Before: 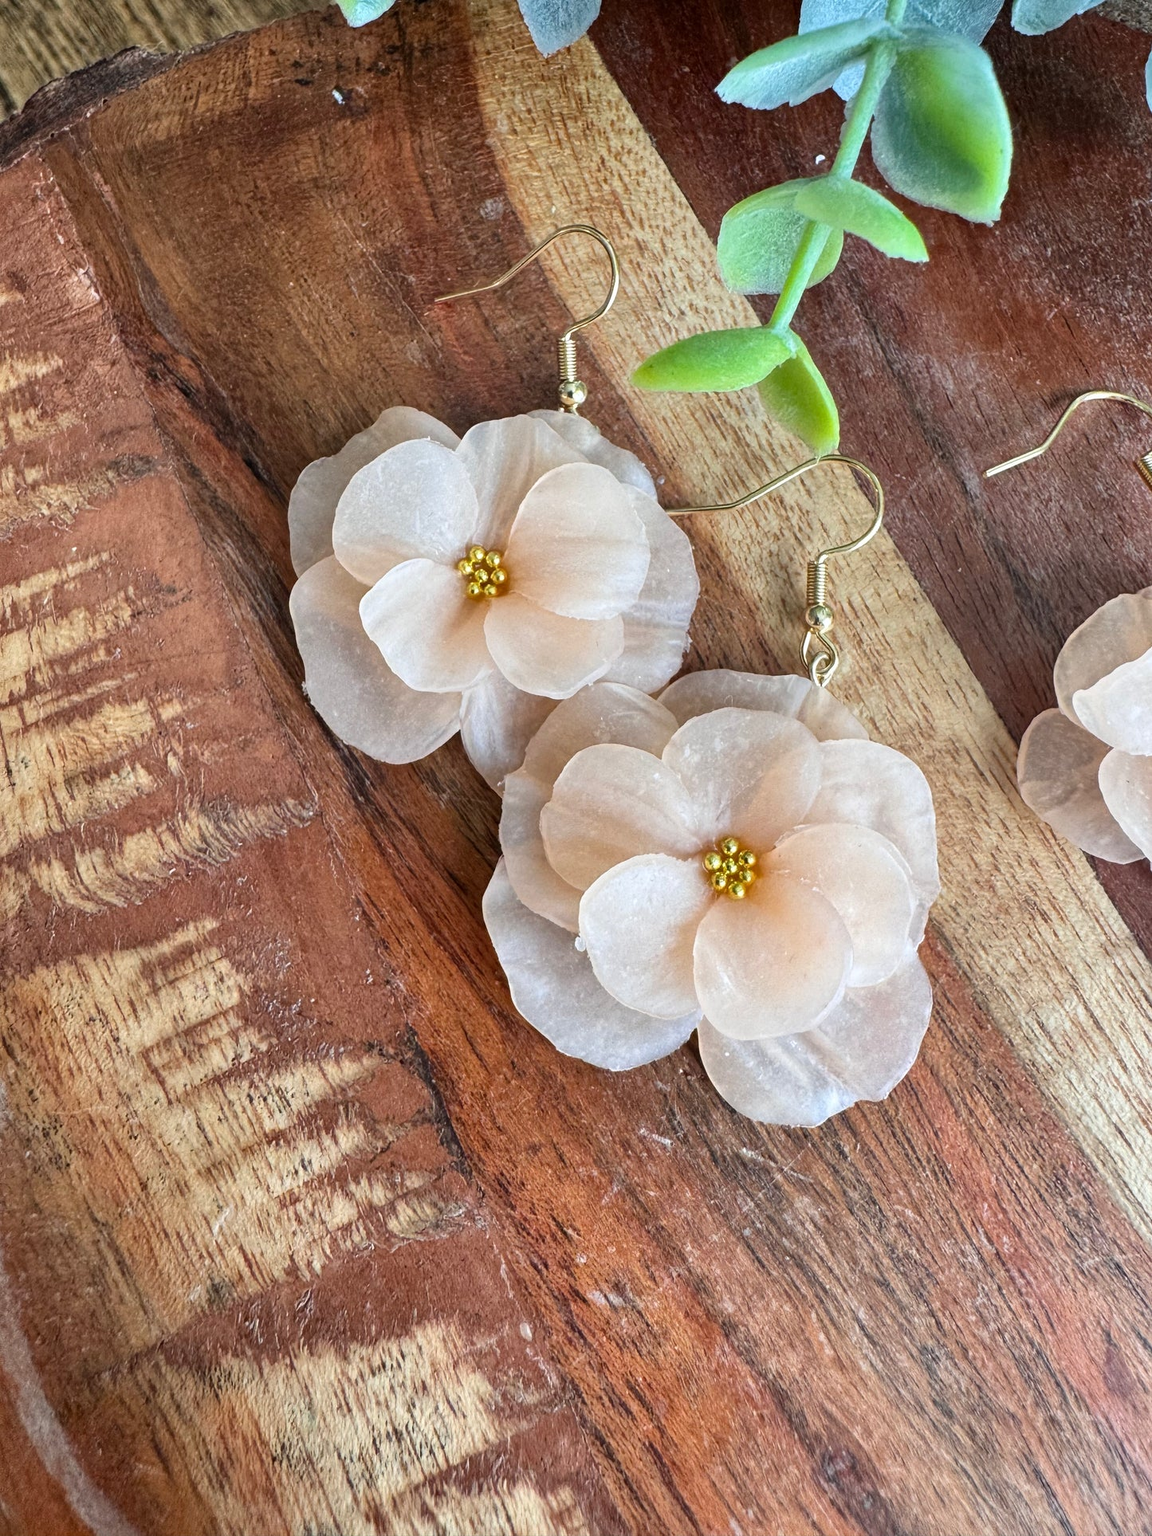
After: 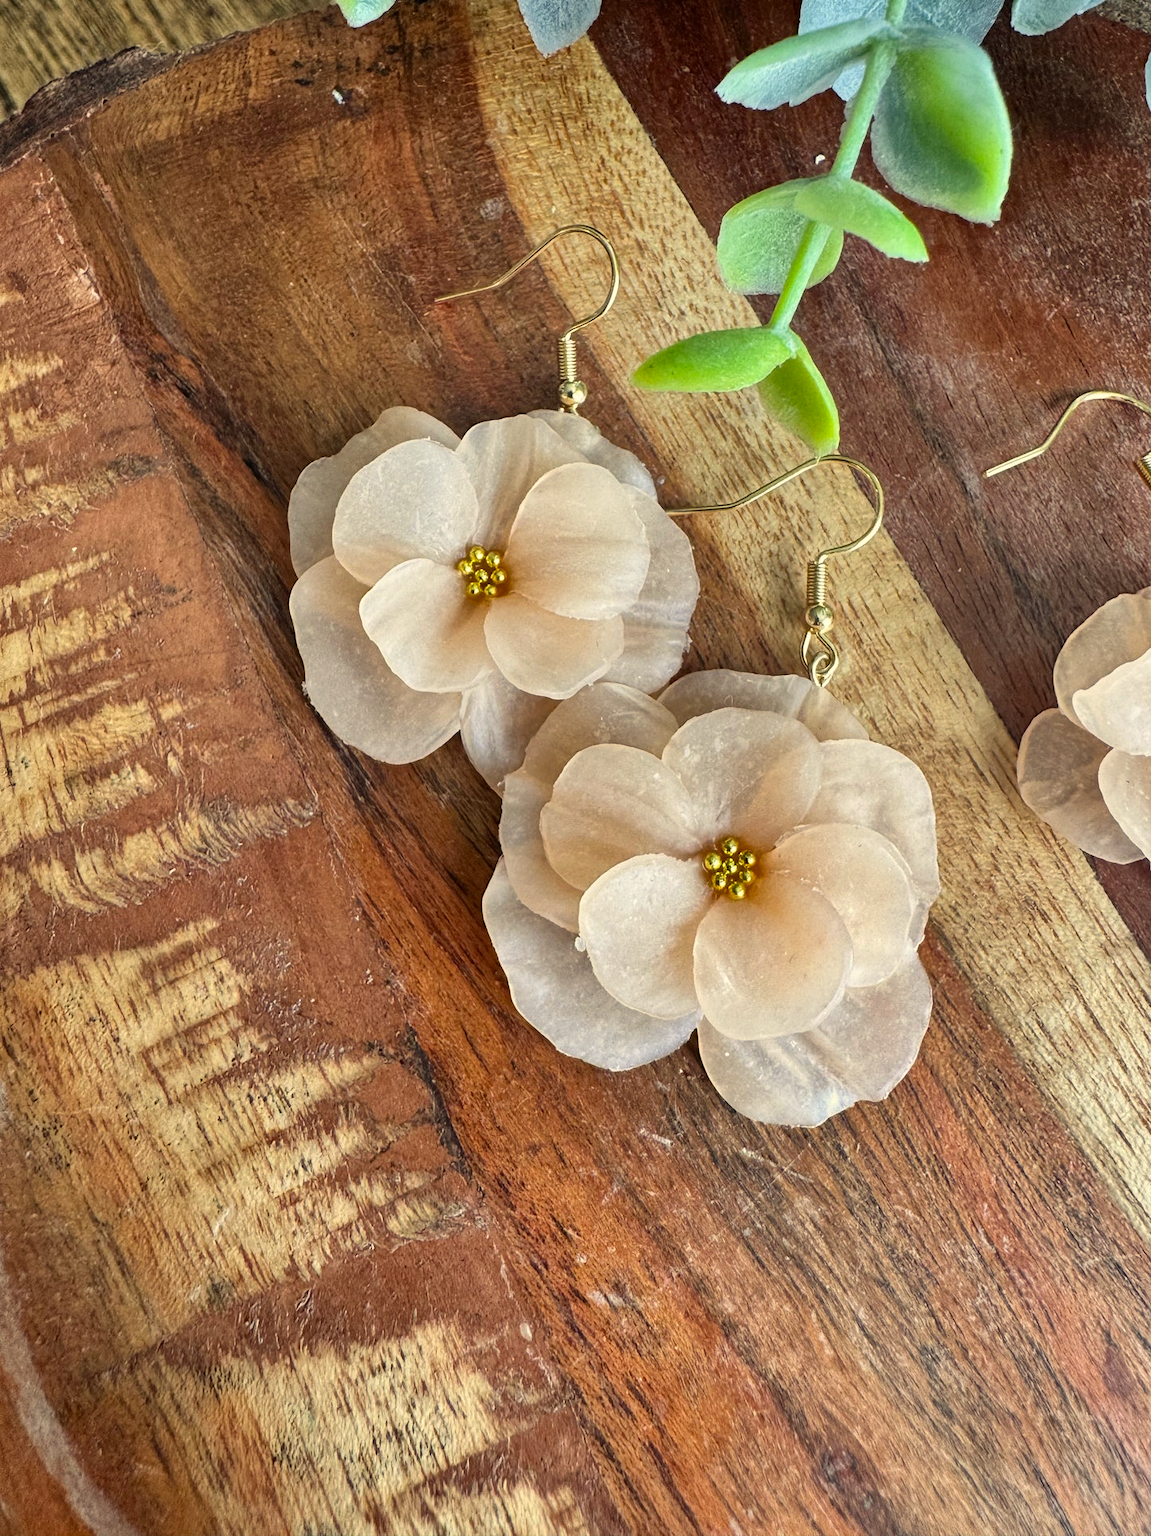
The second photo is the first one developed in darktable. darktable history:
shadows and highlights: soften with gaussian
color correction: highlights a* 1.3, highlights b* 17.29
